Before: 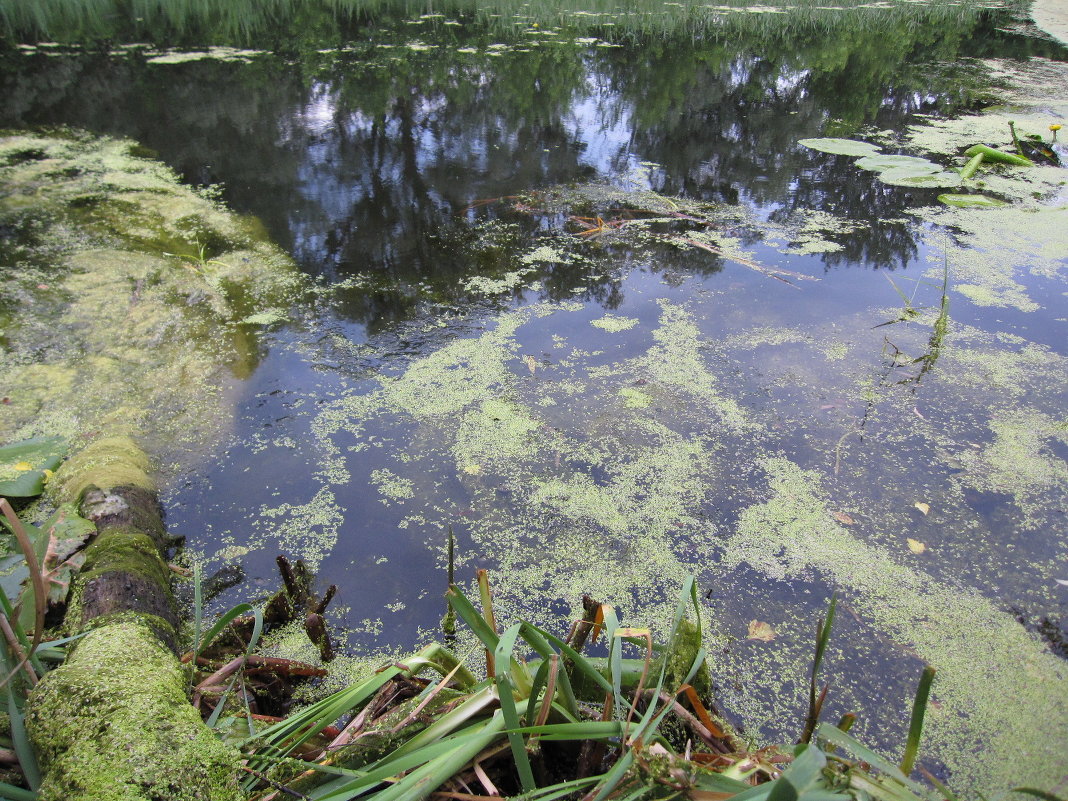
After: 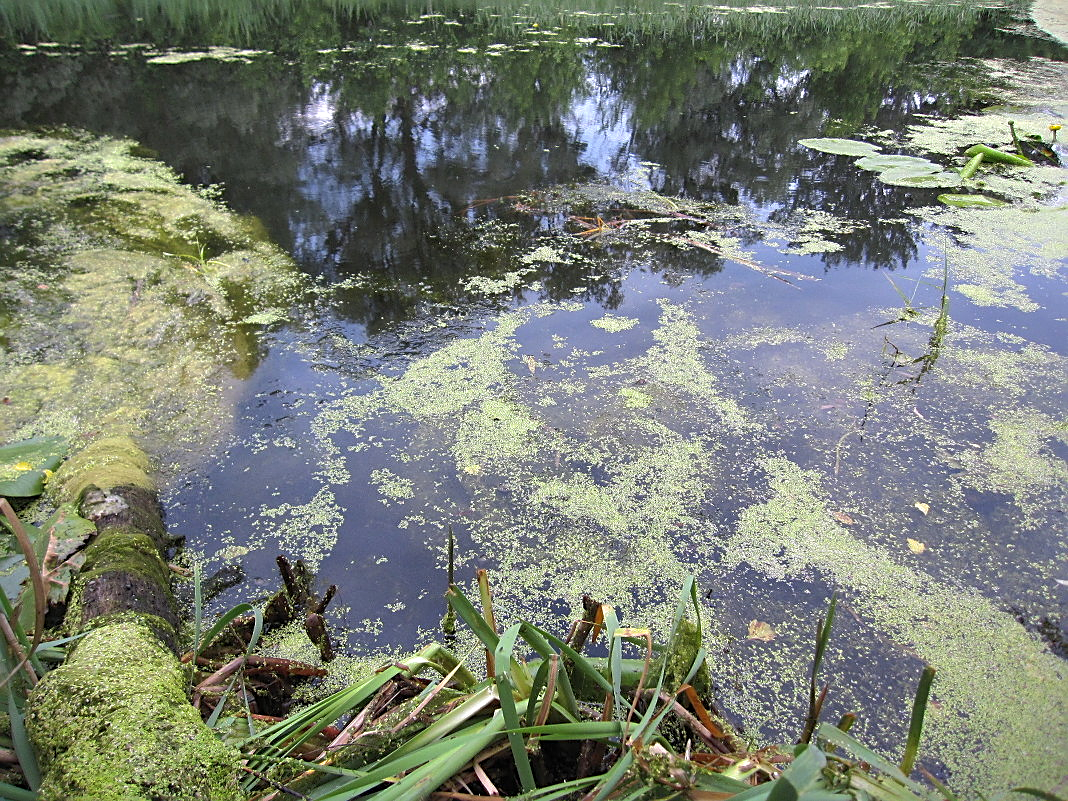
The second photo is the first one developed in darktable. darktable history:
shadows and highlights: on, module defaults
tone equalizer: -8 EV -0.417 EV, -7 EV -0.389 EV, -6 EV -0.333 EV, -5 EV -0.222 EV, -3 EV 0.222 EV, -2 EV 0.333 EV, -1 EV 0.389 EV, +0 EV 0.417 EV, edges refinement/feathering 500, mask exposure compensation -1.57 EV, preserve details no
sharpen: on, module defaults
